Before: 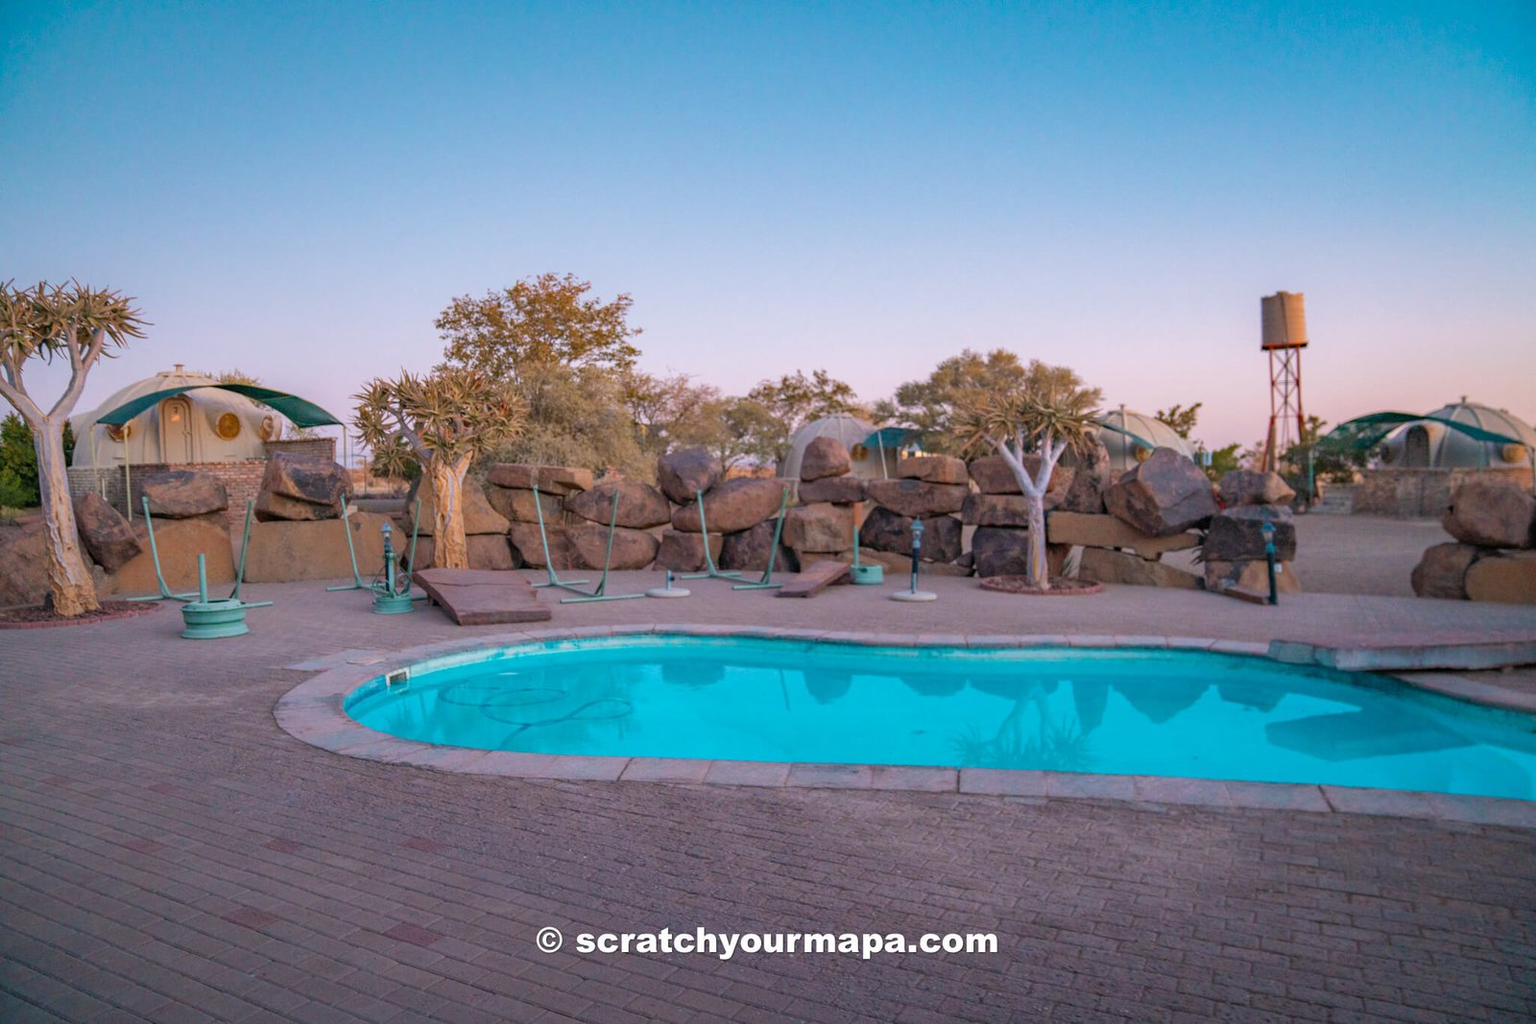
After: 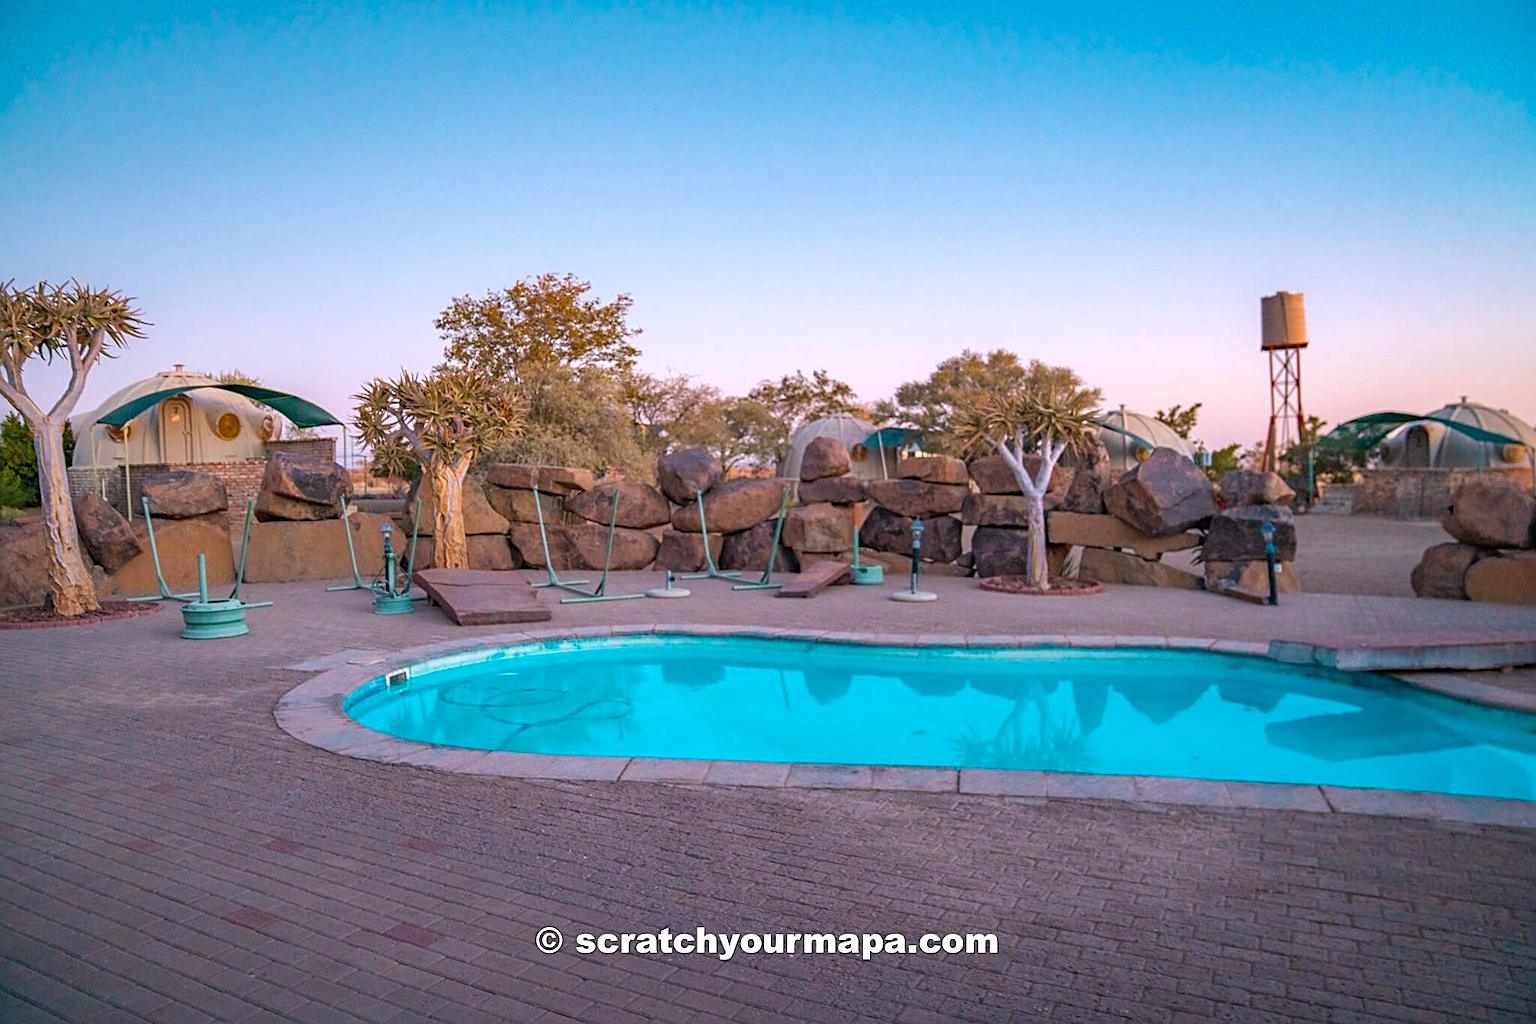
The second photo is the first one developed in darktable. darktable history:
color balance rgb: linear chroma grading › global chroma 14.418%, perceptual saturation grading › global saturation -1.516%, perceptual saturation grading › highlights -8.192%, perceptual saturation grading › mid-tones 8.261%, perceptual saturation grading › shadows 2.78%, perceptual brilliance grading › global brilliance 1.587%, perceptual brilliance grading › highlights 7.564%, perceptual brilliance grading › shadows -3.421%
sharpen: on, module defaults
